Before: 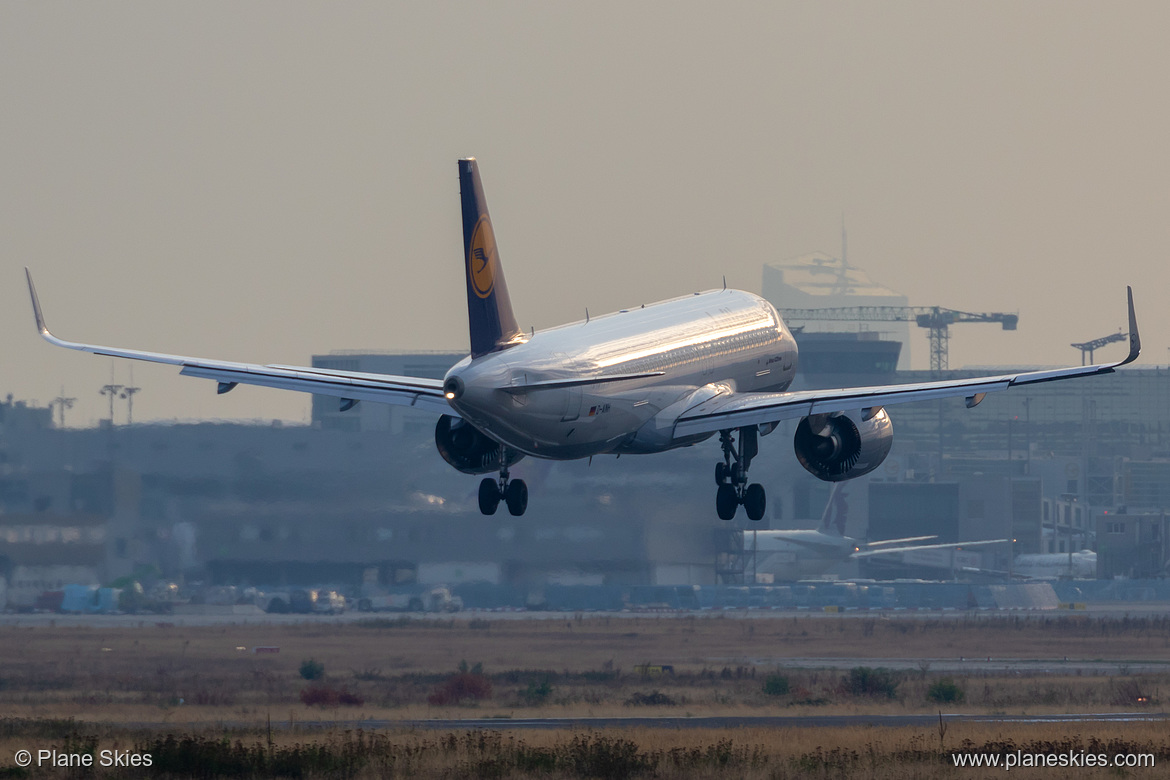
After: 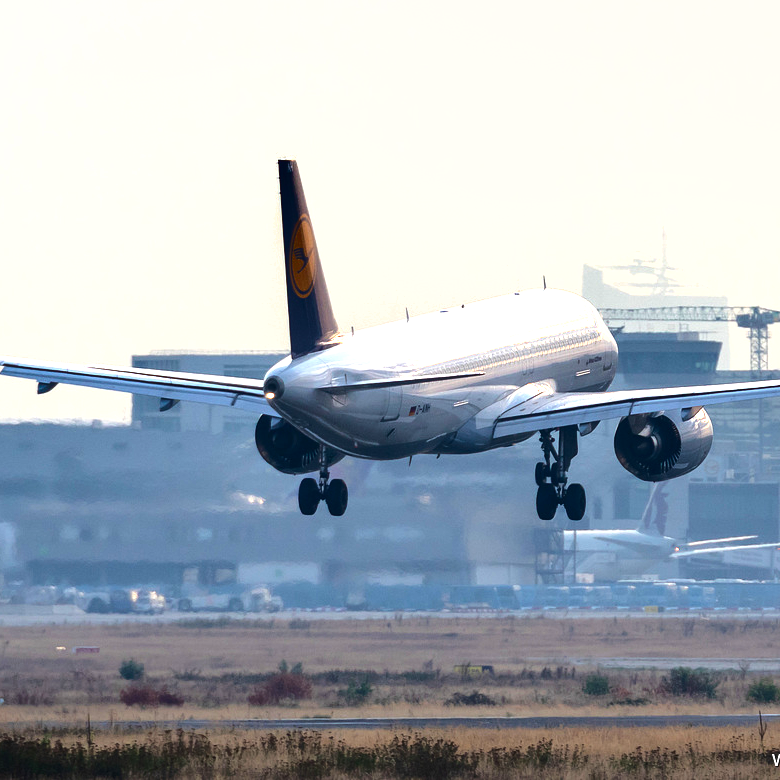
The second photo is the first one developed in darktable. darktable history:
crop: left 15.423%, right 17.73%
base curve: curves: ch0 [(0, 0) (0.073, 0.04) (0.157, 0.139) (0.492, 0.492) (0.758, 0.758) (1, 1)]
shadows and highlights: shadows 13.7, white point adjustment 1.18, soften with gaussian
exposure: black level correction 0, exposure 1.451 EV, compensate highlight preservation false
color correction: highlights b* -0.03, saturation 1.1
